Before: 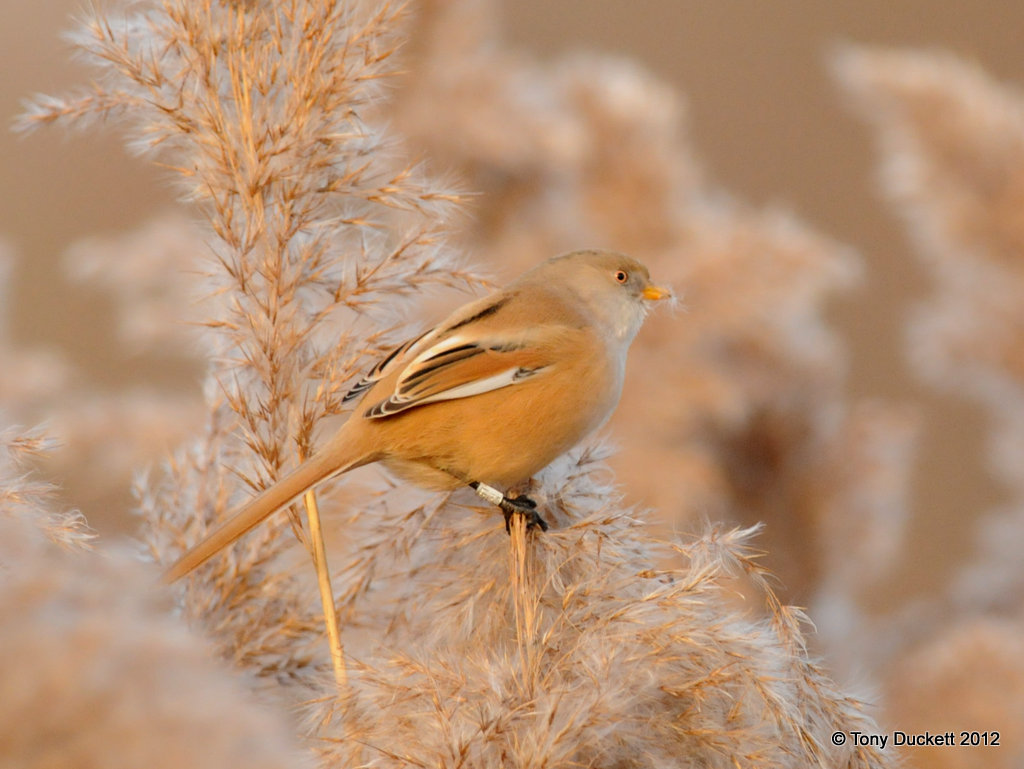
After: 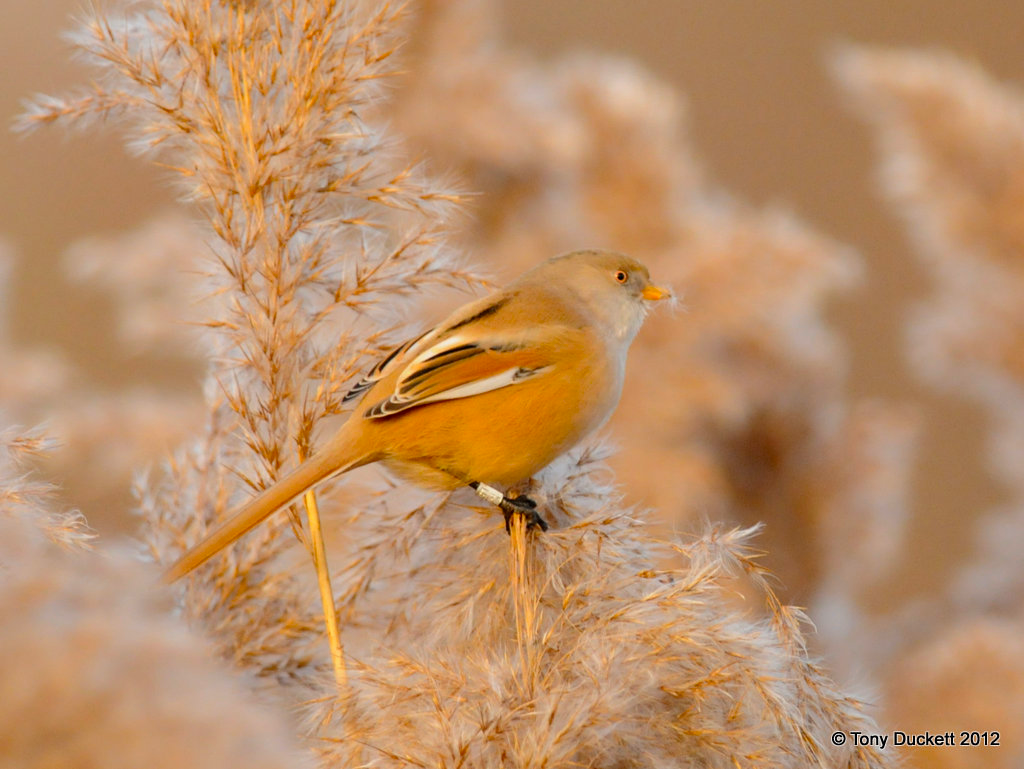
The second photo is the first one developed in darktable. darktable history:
color balance: output saturation 120%
